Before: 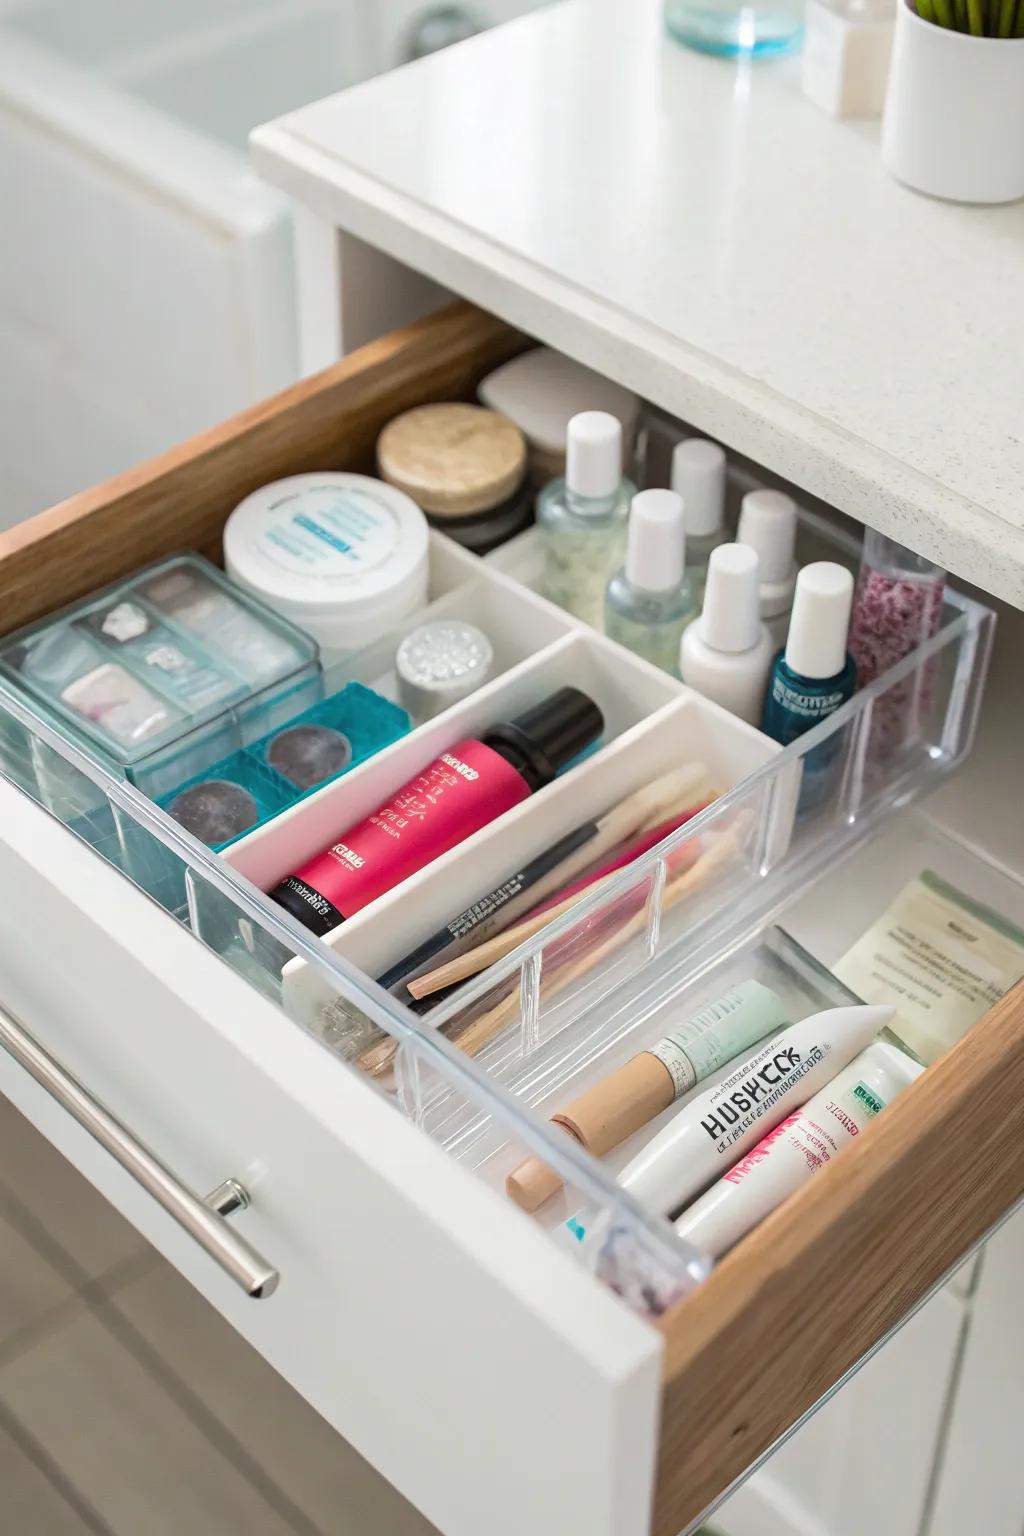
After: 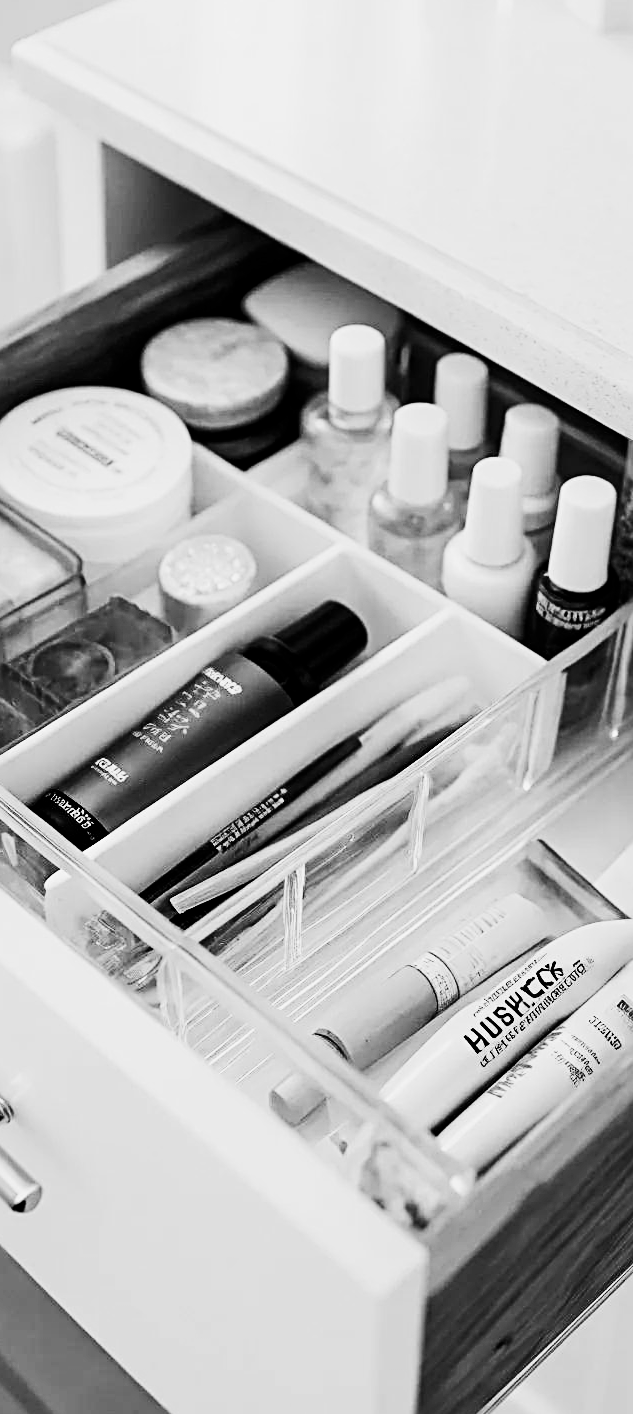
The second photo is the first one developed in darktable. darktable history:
crop and rotate: left 23.237%, top 5.626%, right 14.88%, bottom 2.264%
sharpen: radius 3.132
contrast brightness saturation: contrast 0.334, brightness -0.067, saturation 0.168
filmic rgb: black relative exposure -5.05 EV, white relative exposure 3.54 EV, hardness 3.16, contrast 1.183, highlights saturation mix -49.23%, add noise in highlights 0.002, preserve chrominance no, color science v3 (2019), use custom middle-gray values true, contrast in highlights soft
